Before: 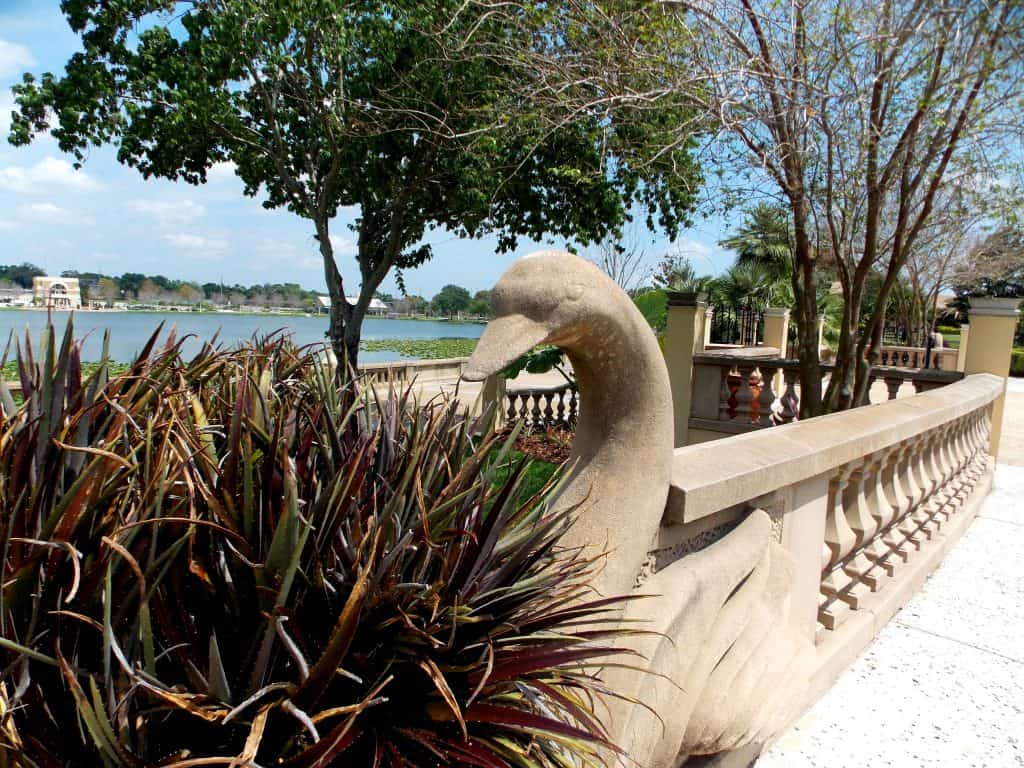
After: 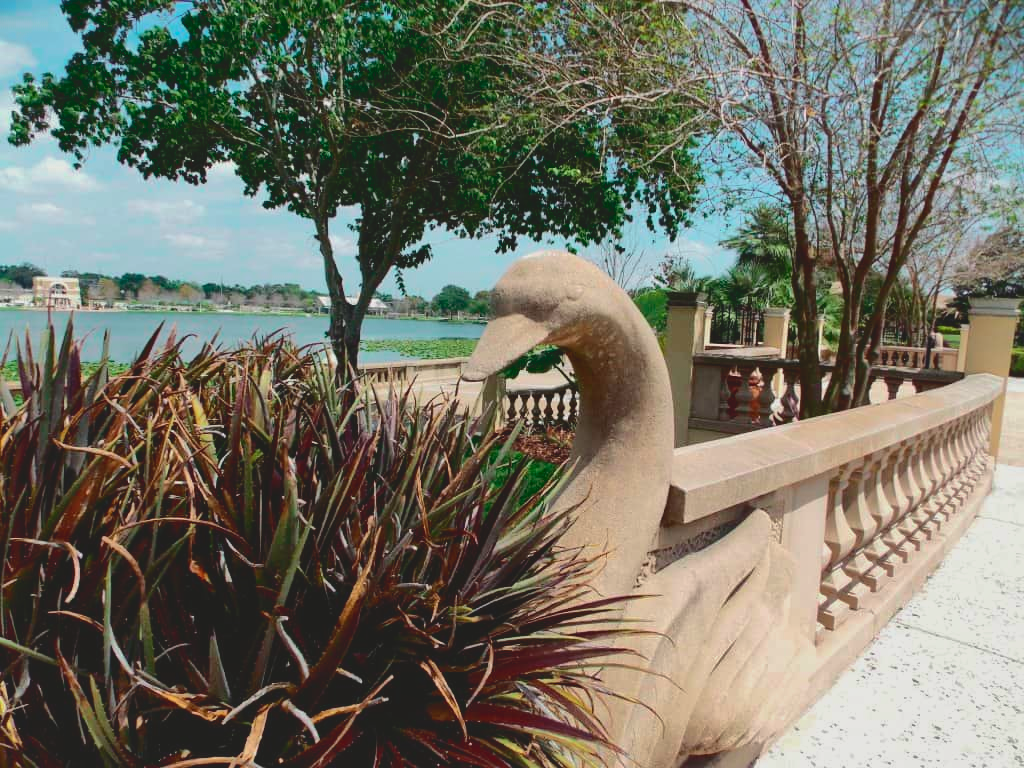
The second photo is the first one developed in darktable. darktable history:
shadows and highlights: shadows 40, highlights -60
tone curve: curves: ch0 [(0, 0.087) (0.175, 0.178) (0.466, 0.498) (0.715, 0.764) (1, 0.961)]; ch1 [(0, 0) (0.437, 0.398) (0.476, 0.466) (0.505, 0.505) (0.534, 0.544) (0.612, 0.605) (0.641, 0.643) (1, 1)]; ch2 [(0, 0) (0.359, 0.379) (0.427, 0.453) (0.489, 0.495) (0.531, 0.534) (0.579, 0.579) (1, 1)], color space Lab, independent channels, preserve colors none
